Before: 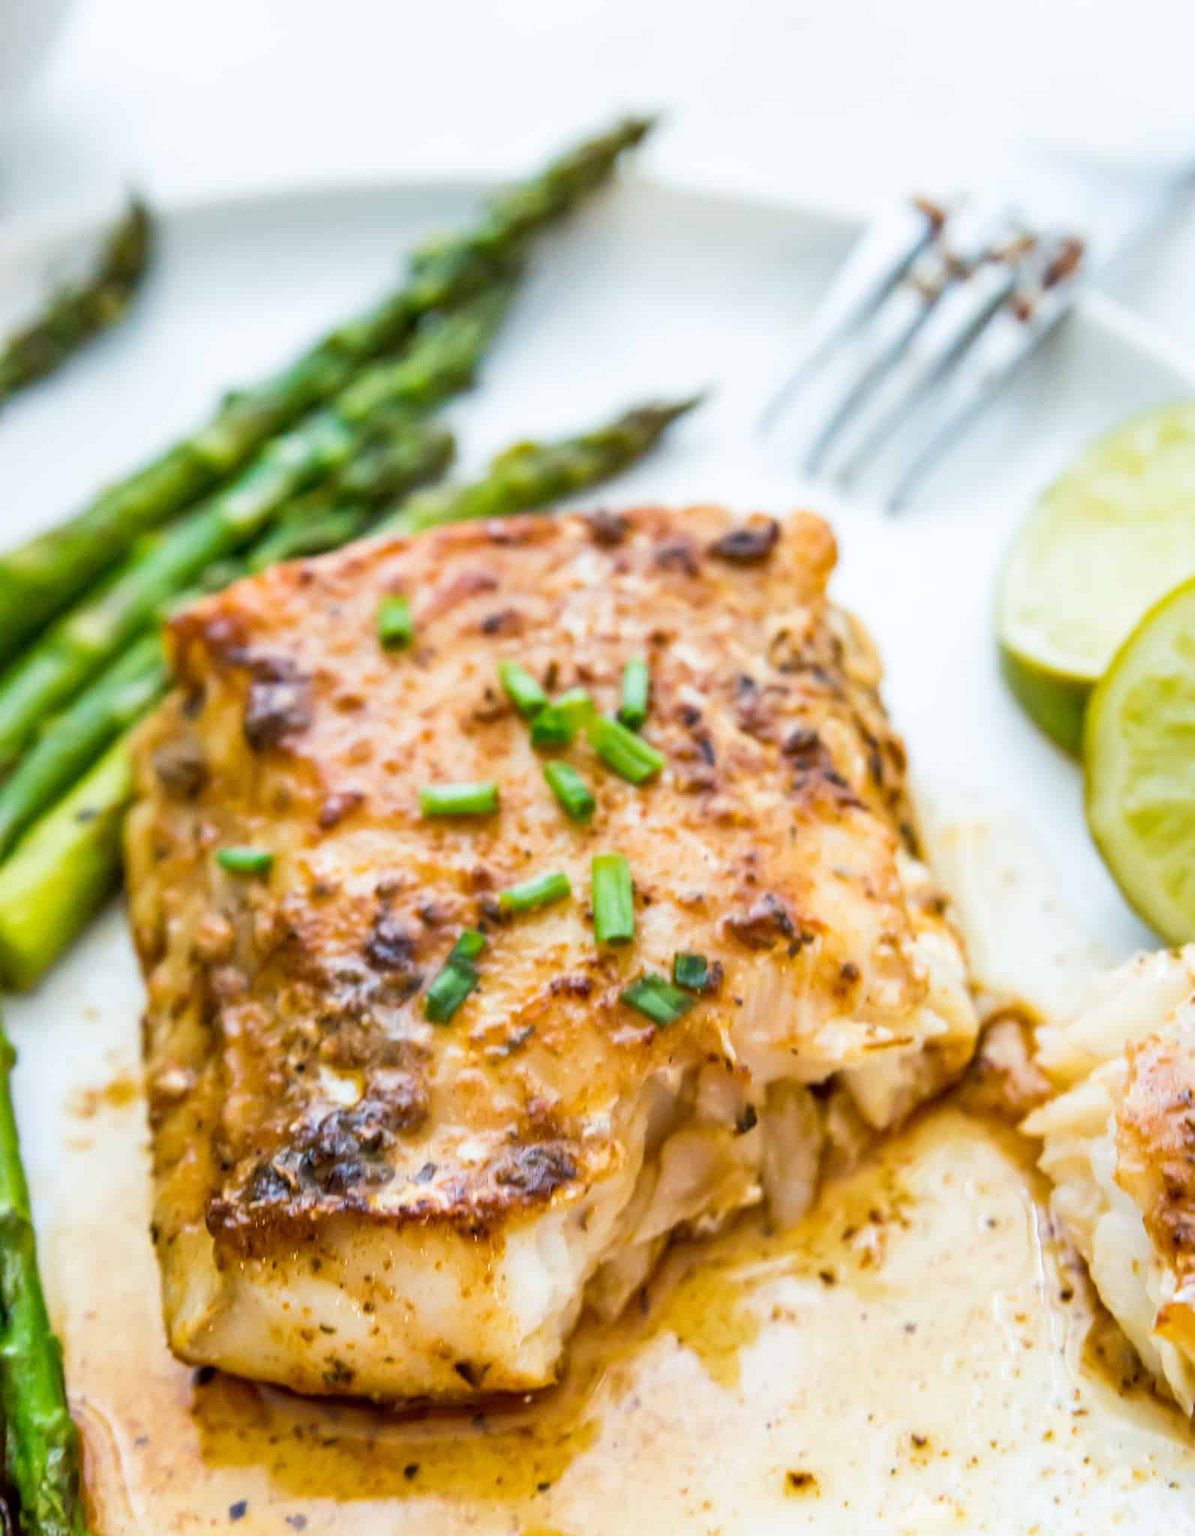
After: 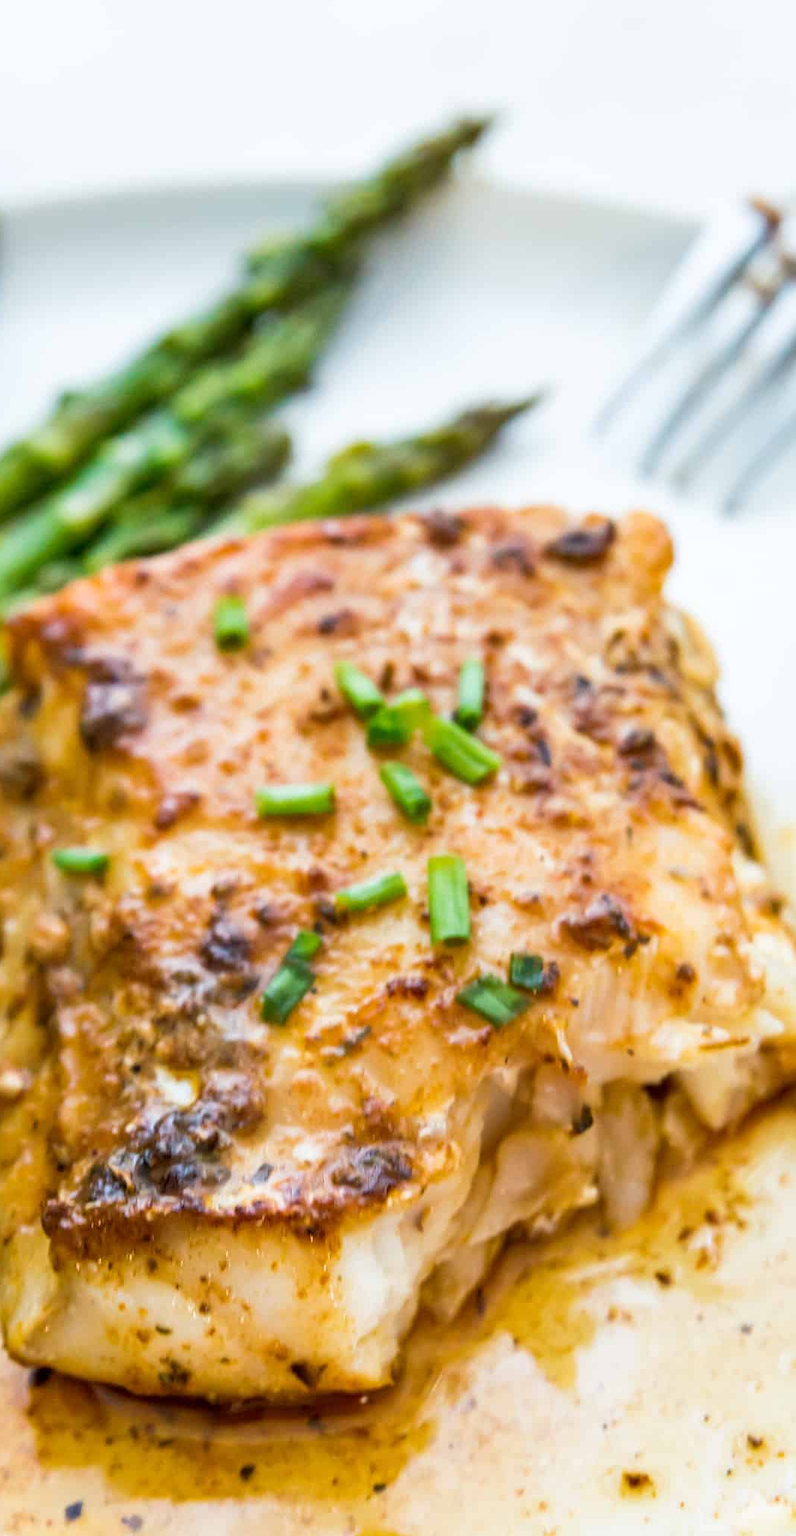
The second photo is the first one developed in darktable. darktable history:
crop and rotate: left 13.819%, right 19.525%
